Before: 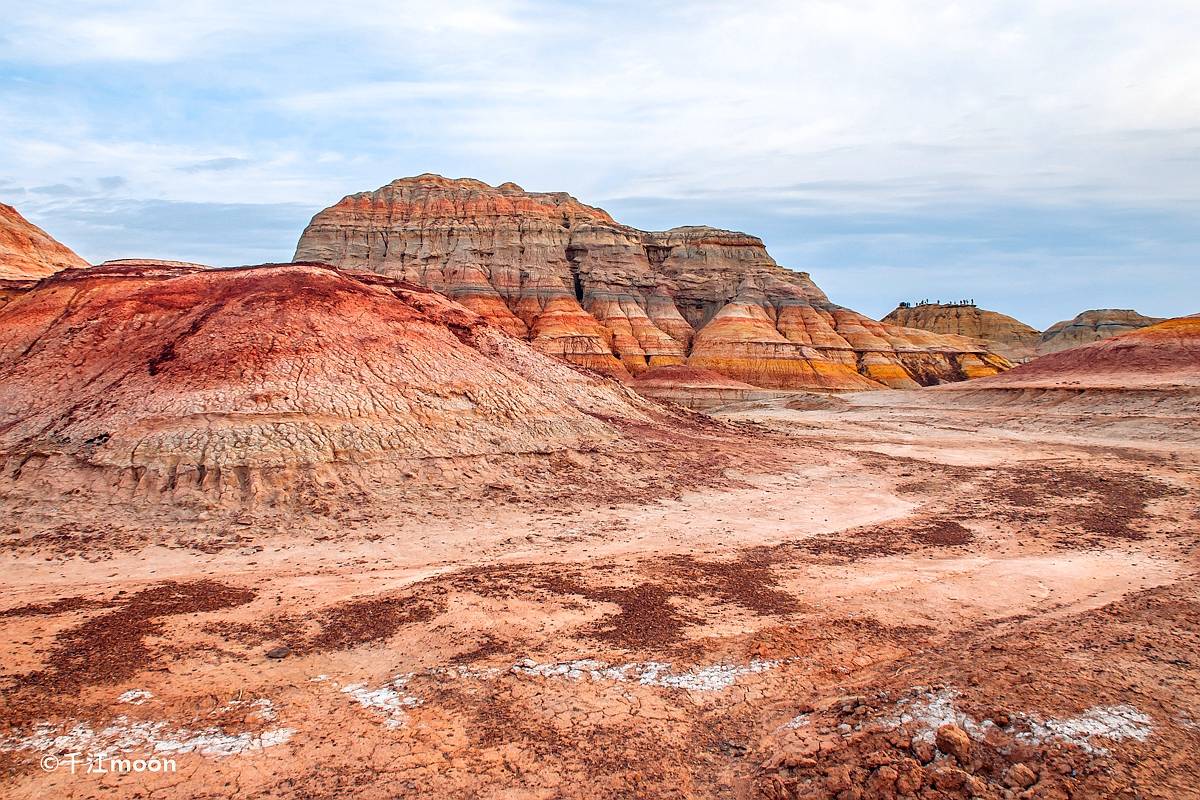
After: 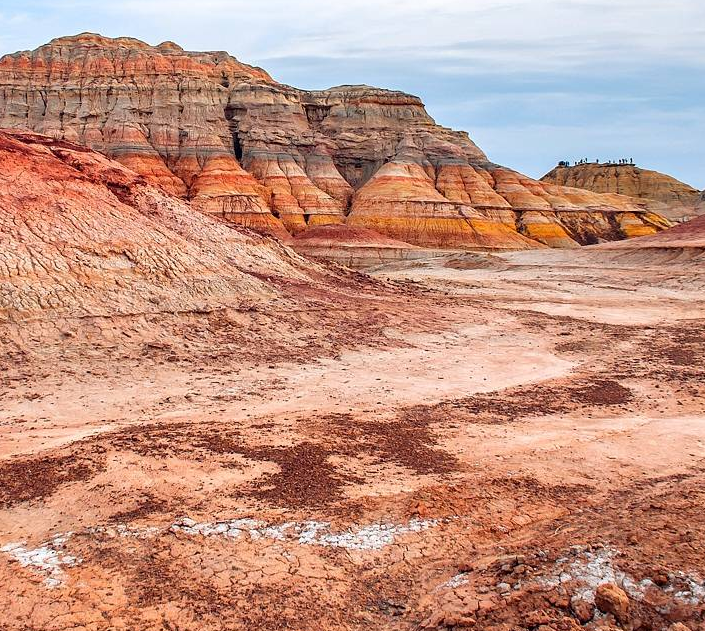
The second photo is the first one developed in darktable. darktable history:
crop and rotate: left 28.424%, top 17.681%, right 12.761%, bottom 3.333%
